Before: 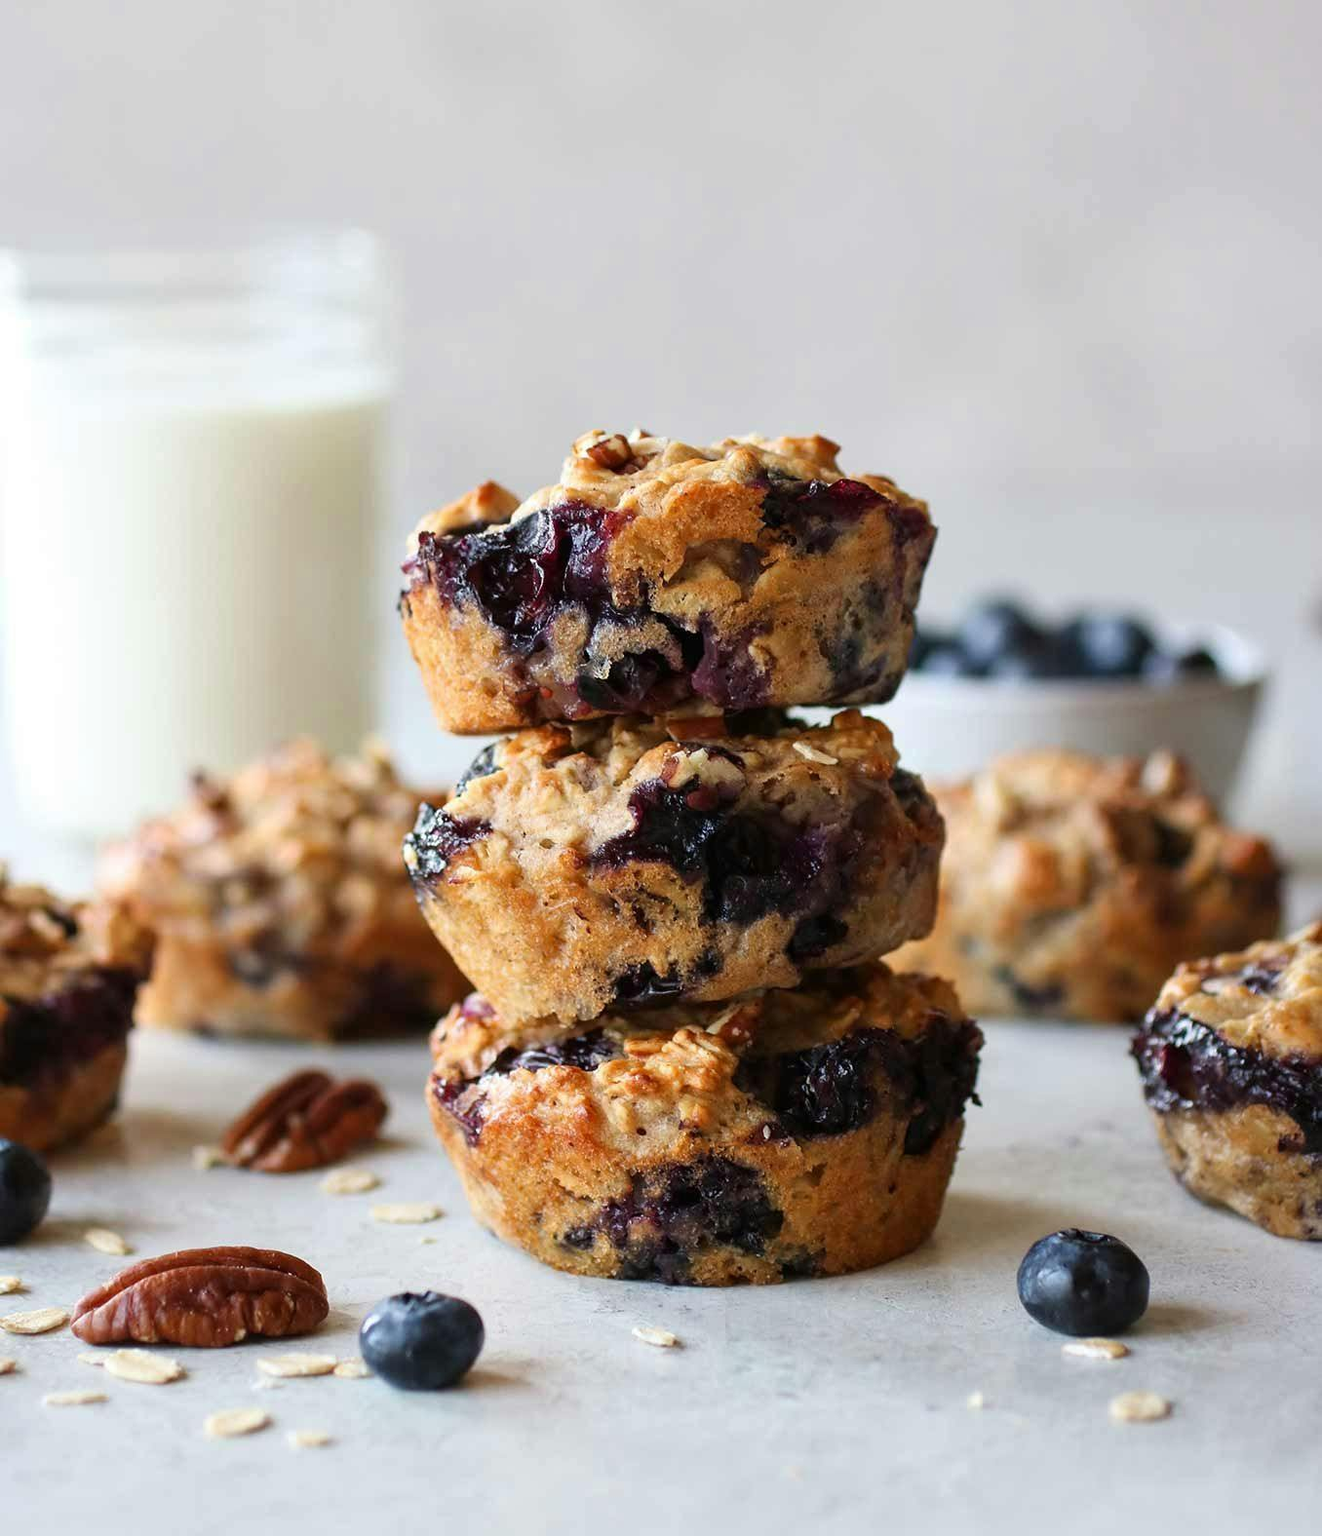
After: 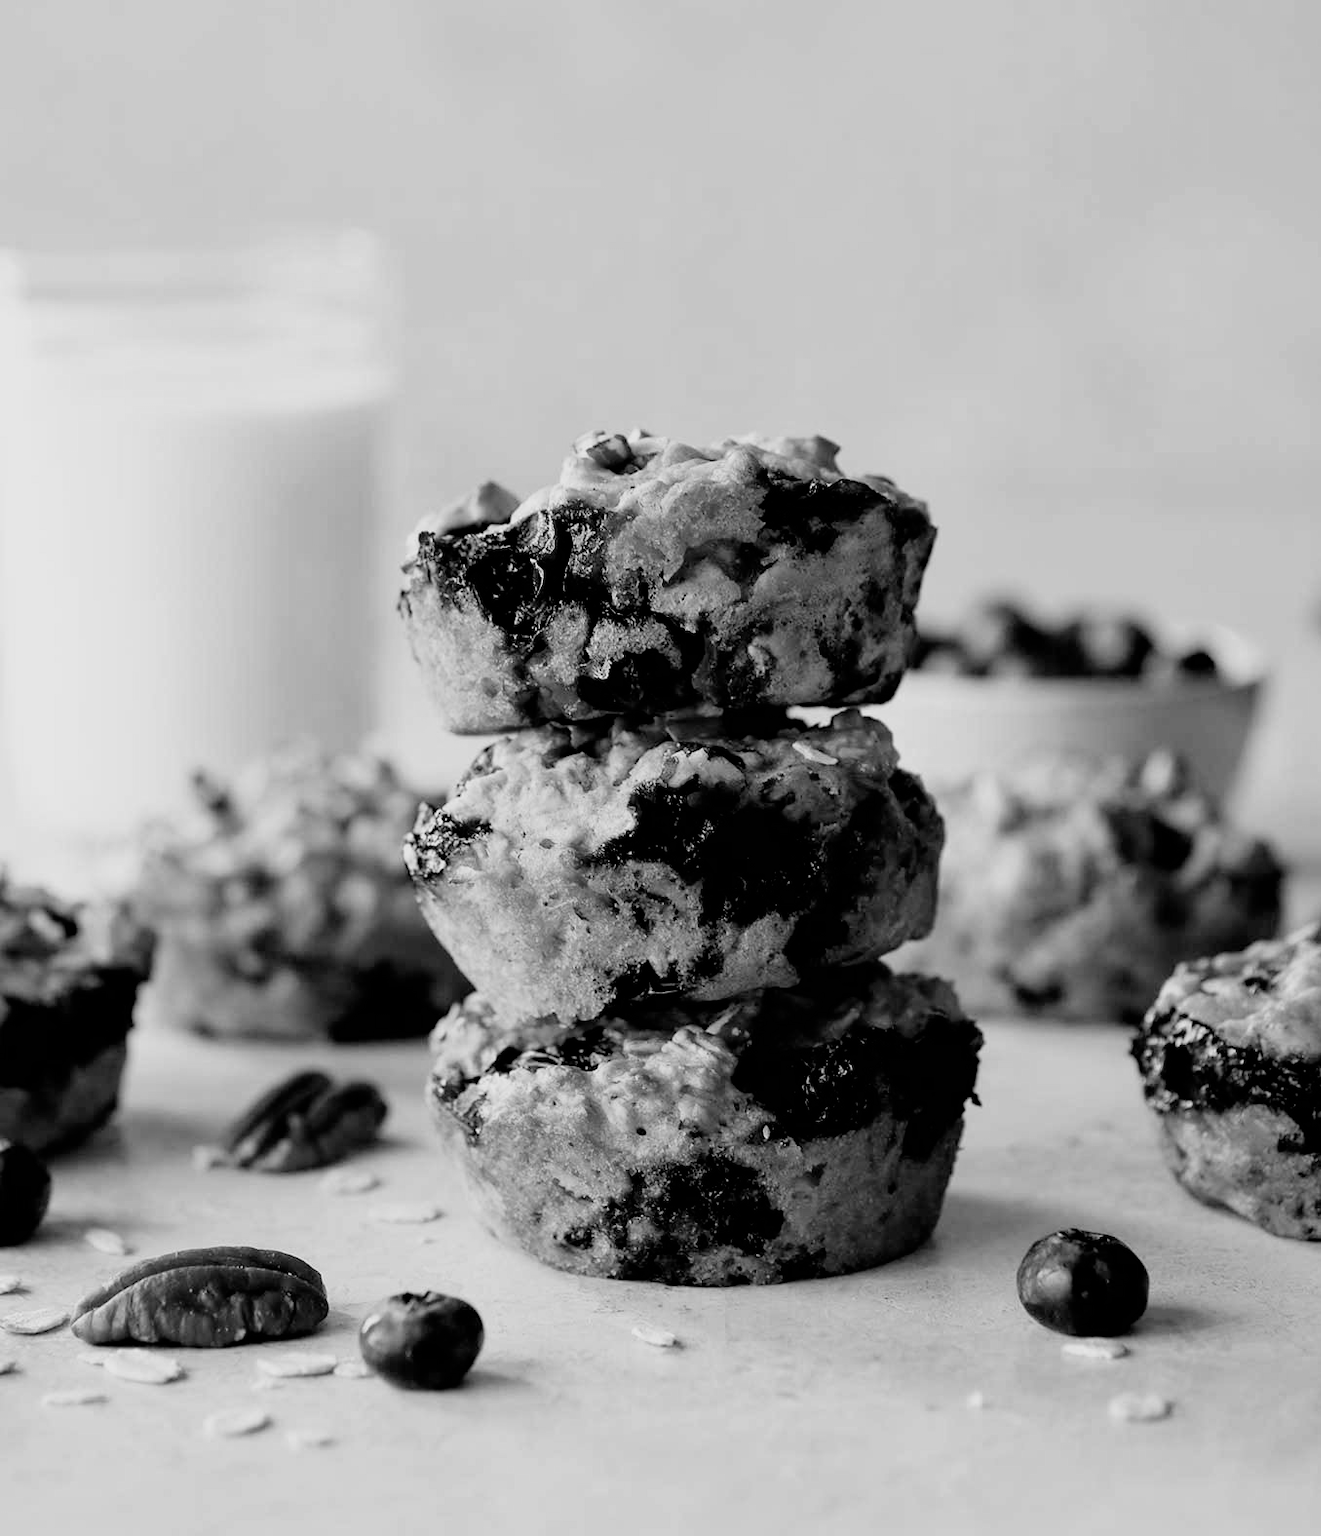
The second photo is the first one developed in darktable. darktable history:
monochrome: on, module defaults
filmic rgb: black relative exposure -3.86 EV, white relative exposure 3.48 EV, hardness 2.63, contrast 1.103
